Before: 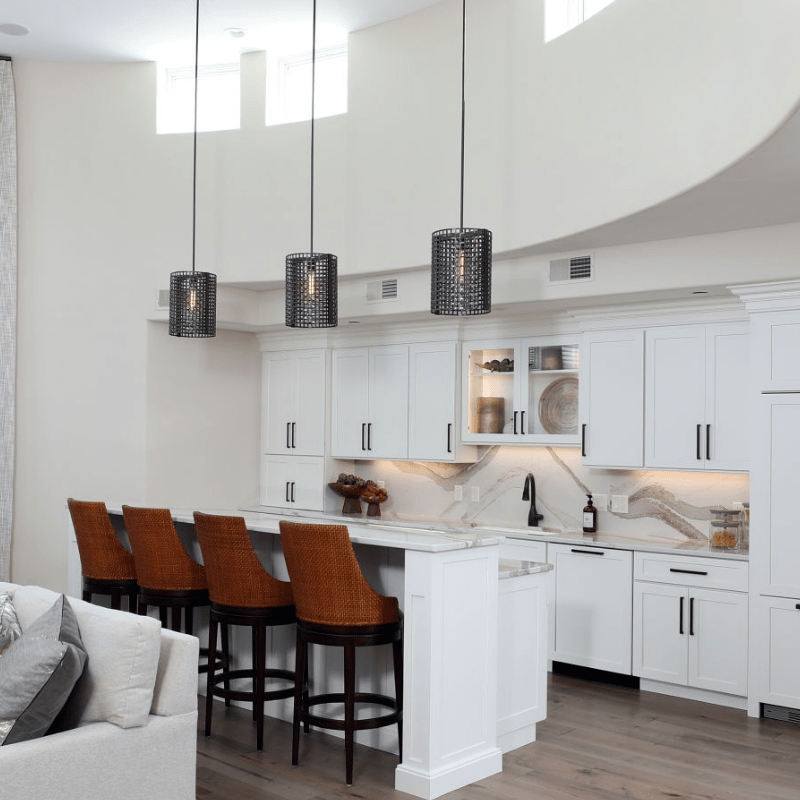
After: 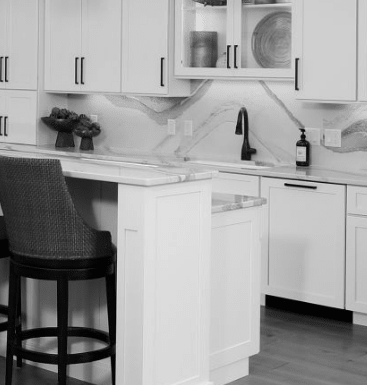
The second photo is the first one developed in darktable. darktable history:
exposure: exposure -0.04 EV, compensate highlight preservation false
contrast brightness saturation: saturation -0.04
color calibration: output gray [0.23, 0.37, 0.4, 0], illuminant same as pipeline (D50), adaptation none (bypass), x 0.333, y 0.334, temperature 5005.1 K
crop: left 35.974%, top 45.763%, right 18.097%, bottom 6.073%
